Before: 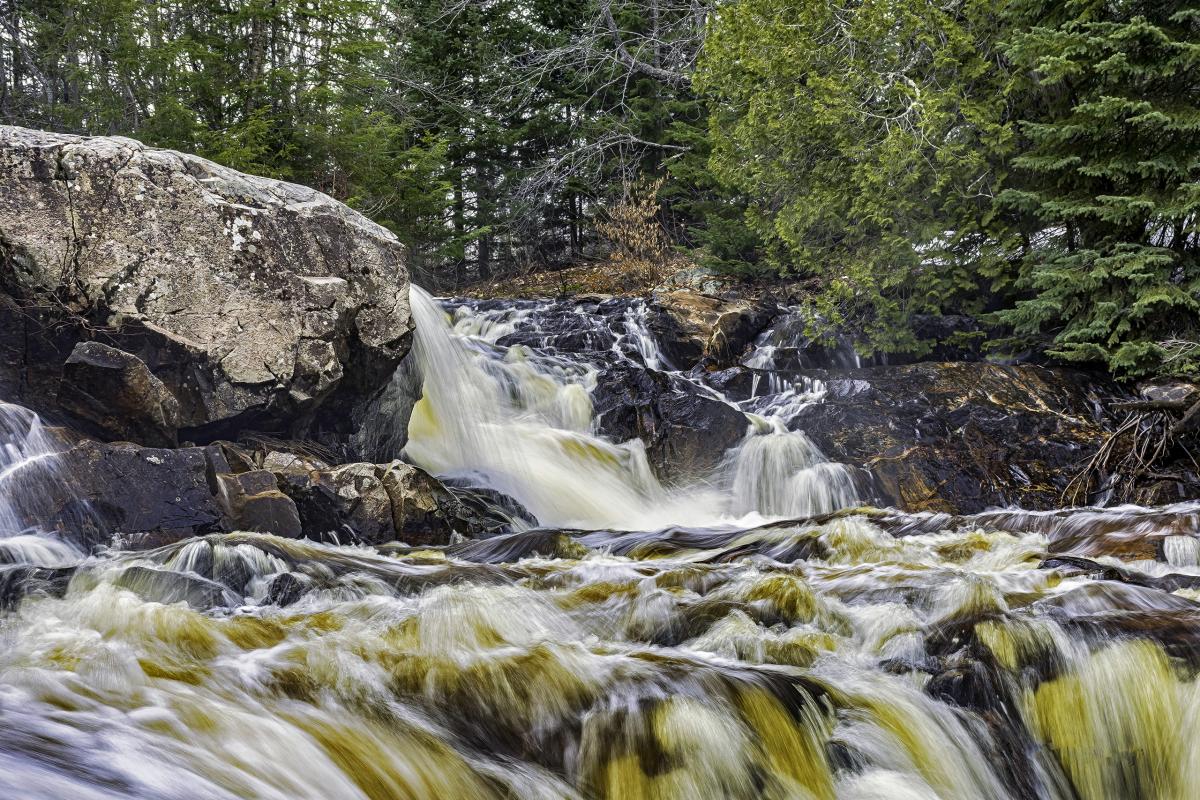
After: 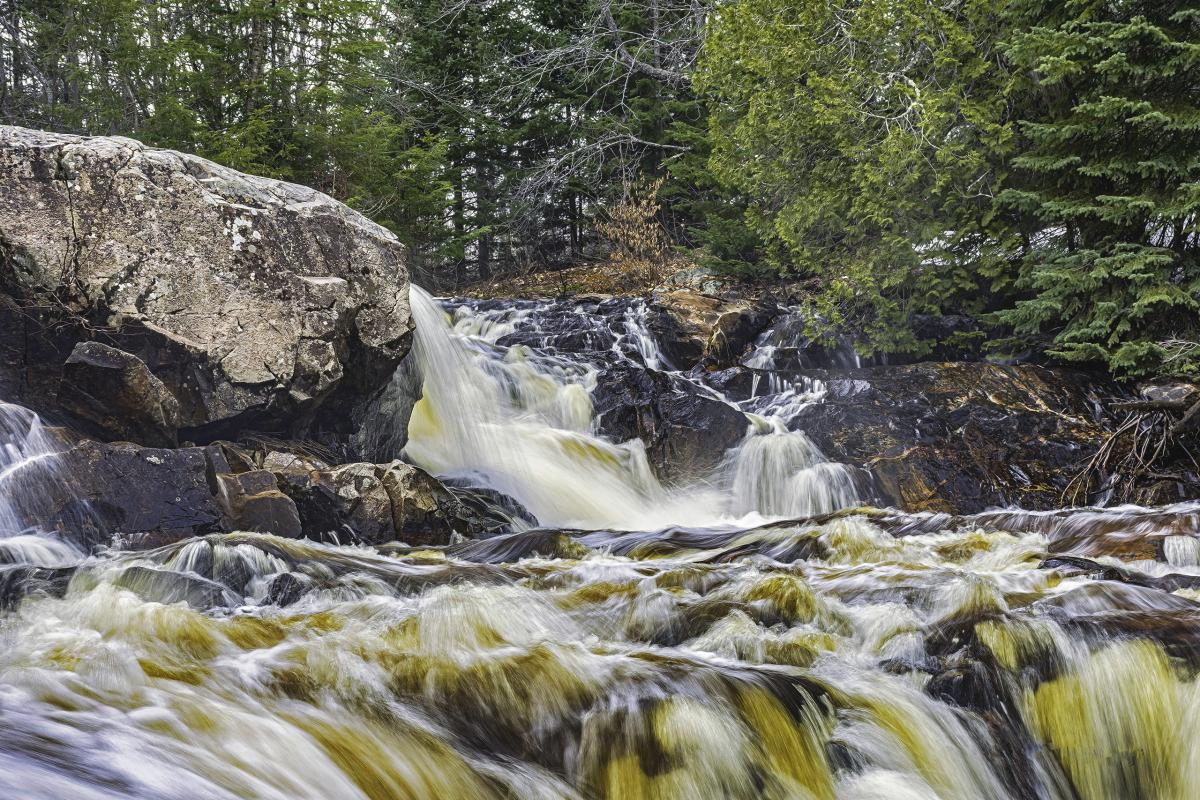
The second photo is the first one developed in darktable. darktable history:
exposure: black level correction -0.005, exposure 0.054 EV, compensate highlight preservation false
contrast equalizer: y [[0.5, 0.5, 0.472, 0.5, 0.5, 0.5], [0.5 ×6], [0.5 ×6], [0 ×6], [0 ×6]]
